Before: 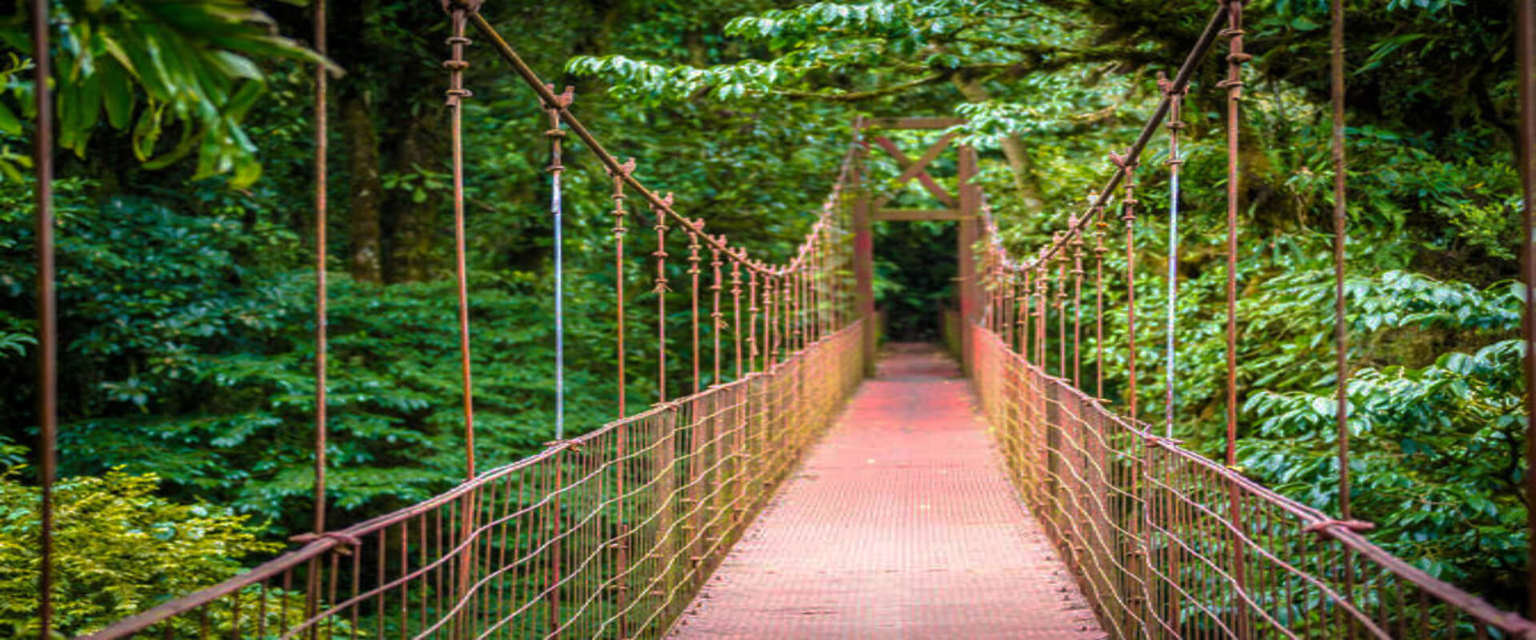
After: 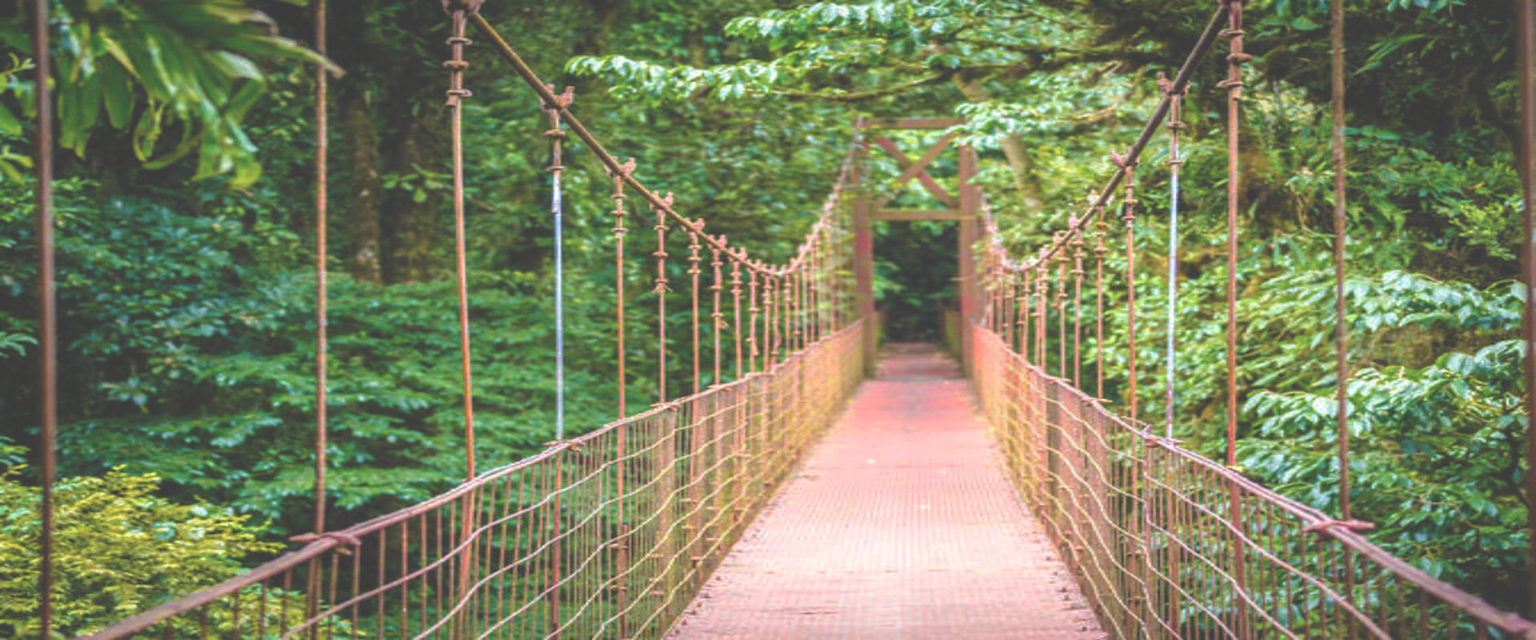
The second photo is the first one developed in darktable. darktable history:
levels: levels [0, 0.476, 0.951]
base curve: curves: ch0 [(0, 0) (0.101, 0.156) (1, 1)], preserve colors none
exposure: black level correction -0.027, exposure -0.064 EV, compensate highlight preservation false
